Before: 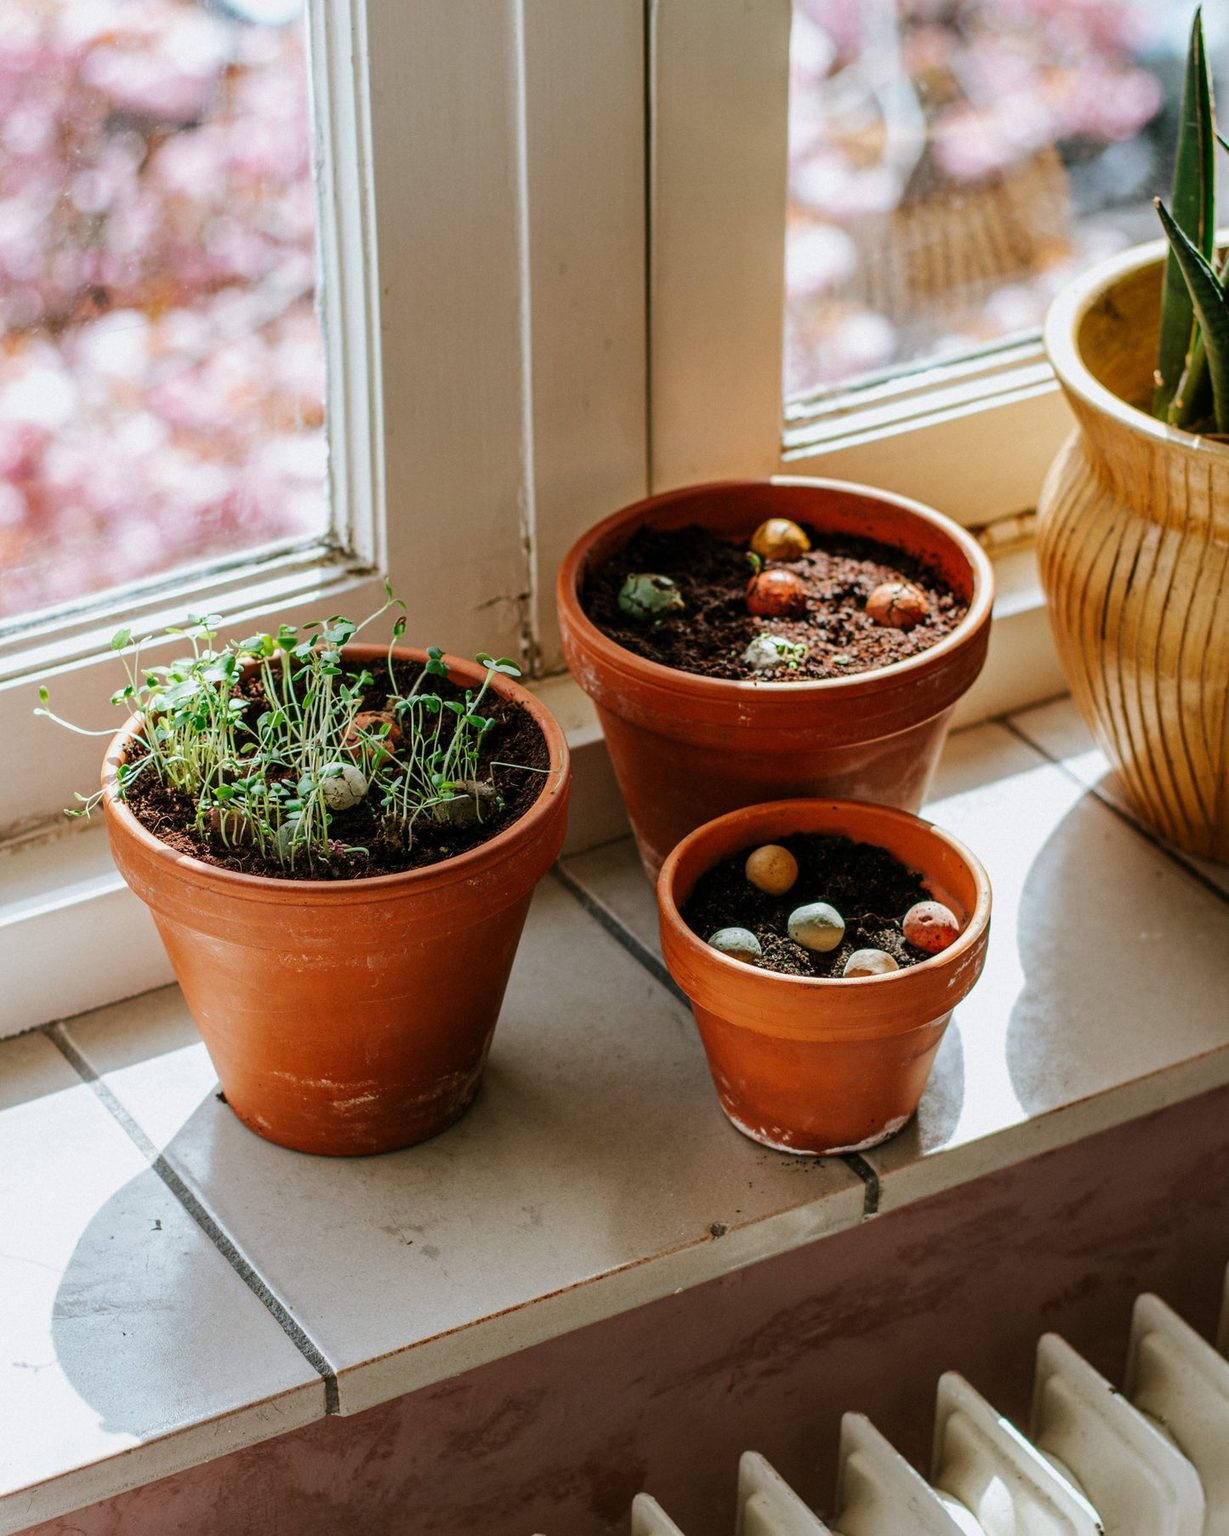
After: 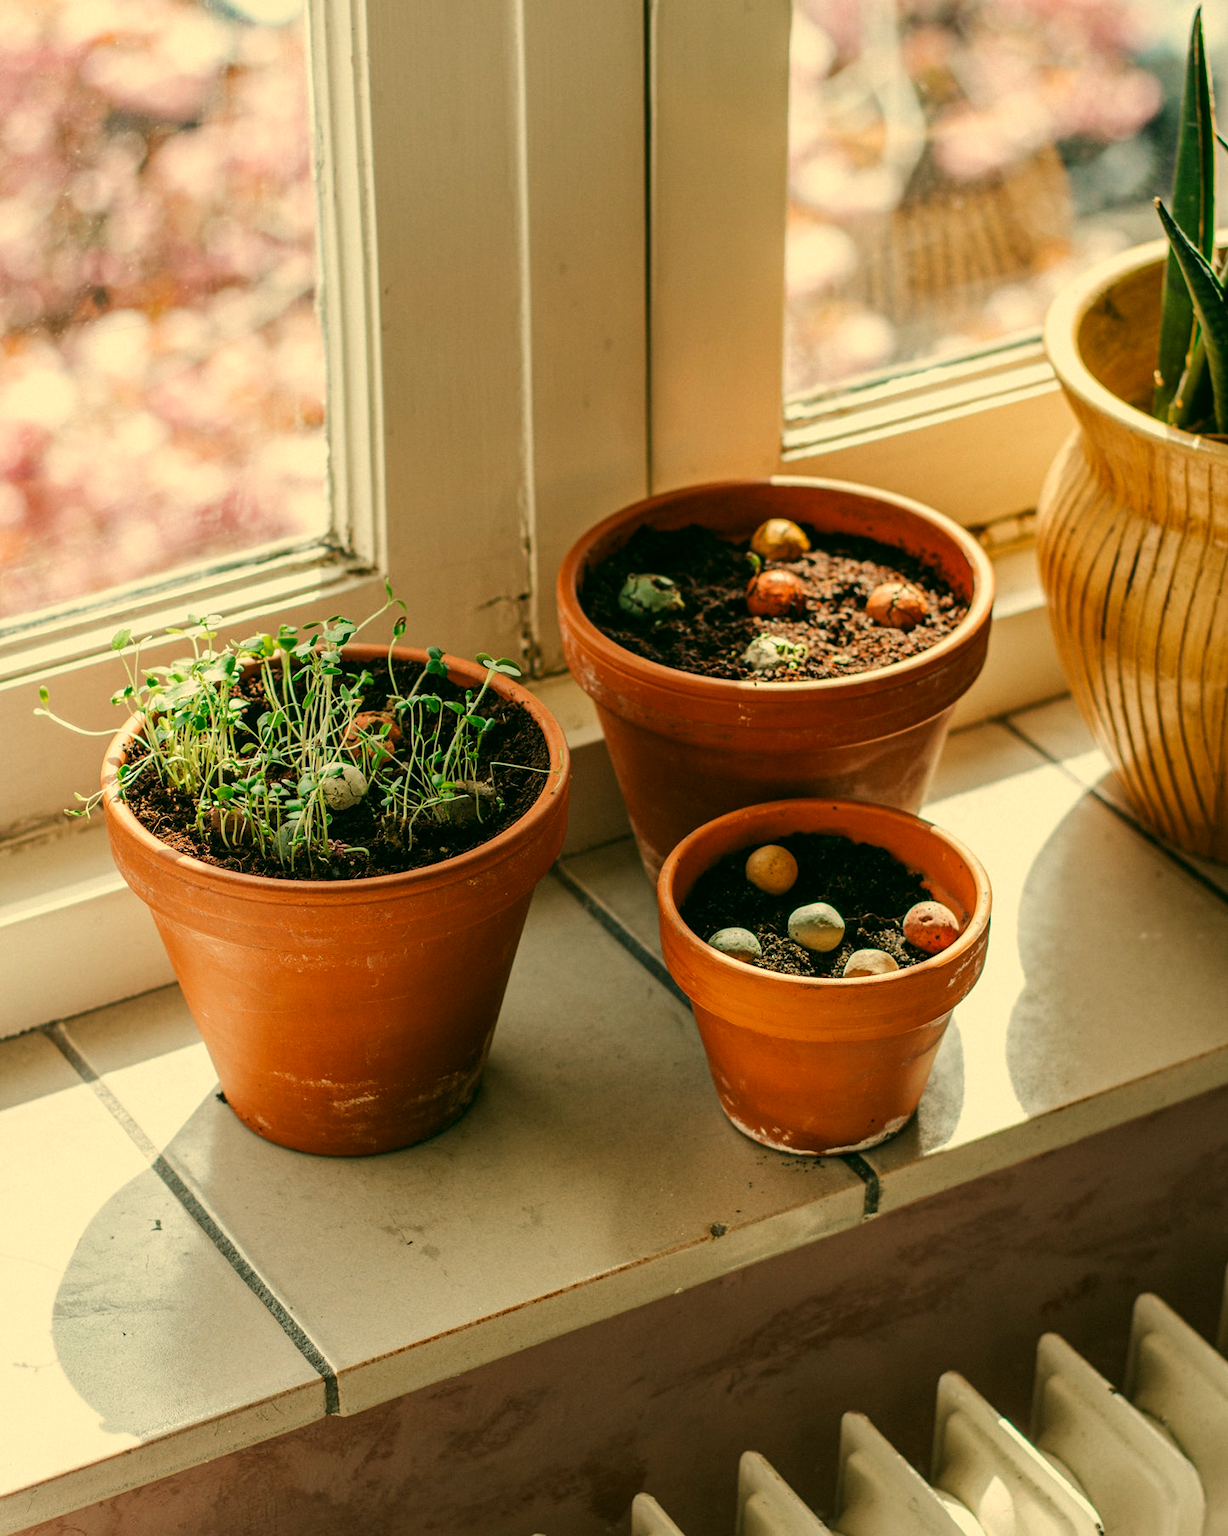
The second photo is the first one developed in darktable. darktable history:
white balance: red 1.123, blue 0.83
color correction: highlights a* -0.482, highlights b* 9.48, shadows a* -9.48, shadows b* 0.803
